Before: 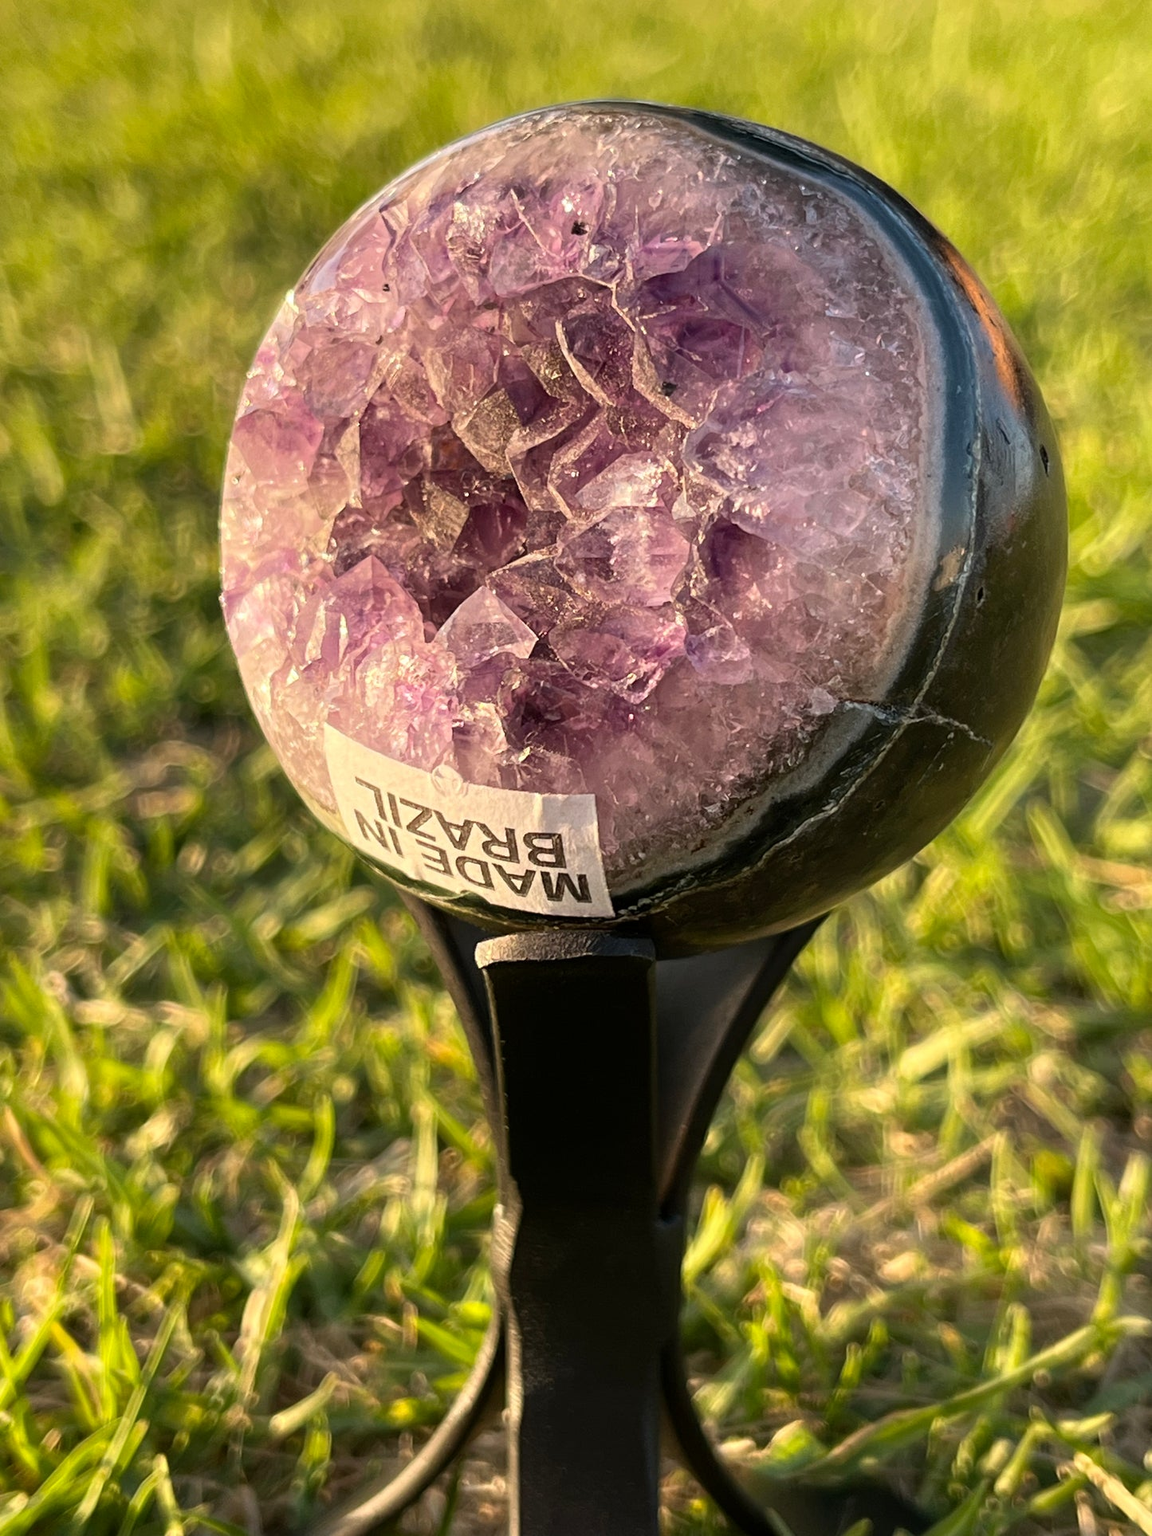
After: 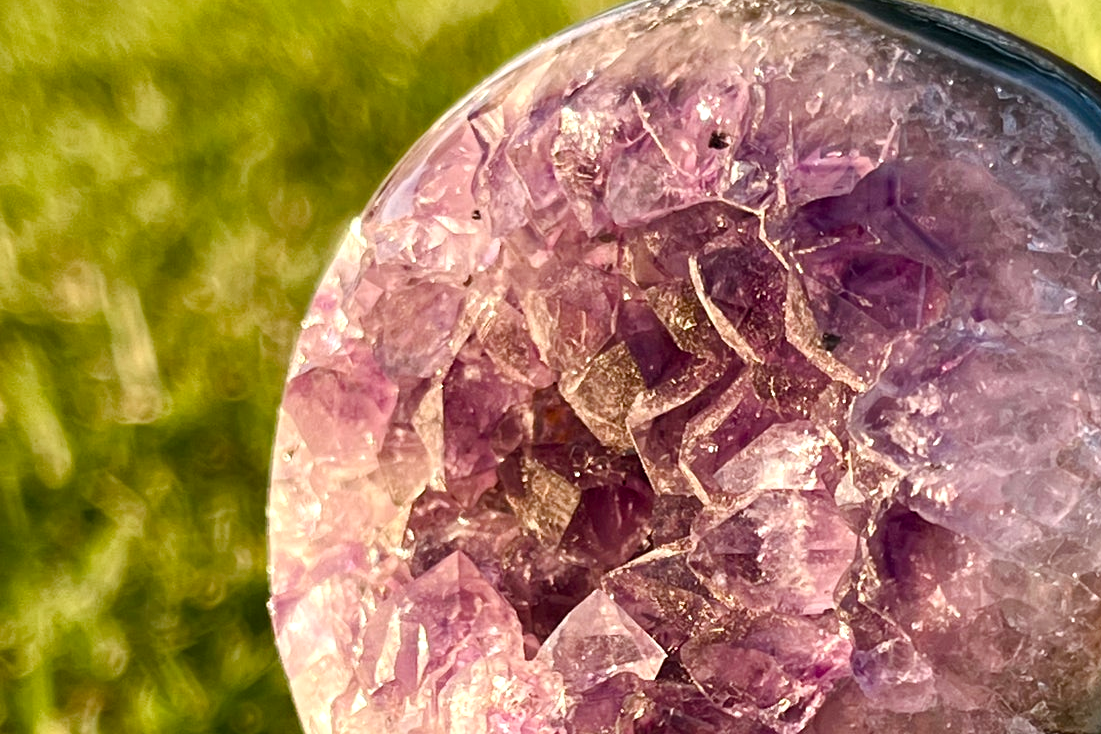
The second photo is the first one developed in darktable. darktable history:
crop: left 0.579%, top 7.627%, right 23.167%, bottom 54.275%
color balance rgb: perceptual saturation grading › highlights -29.58%, perceptual saturation grading › mid-tones 29.47%, perceptual saturation grading › shadows 59.73%, perceptual brilliance grading › global brilliance -17.79%, perceptual brilliance grading › highlights 28.73%, global vibrance 15.44%
